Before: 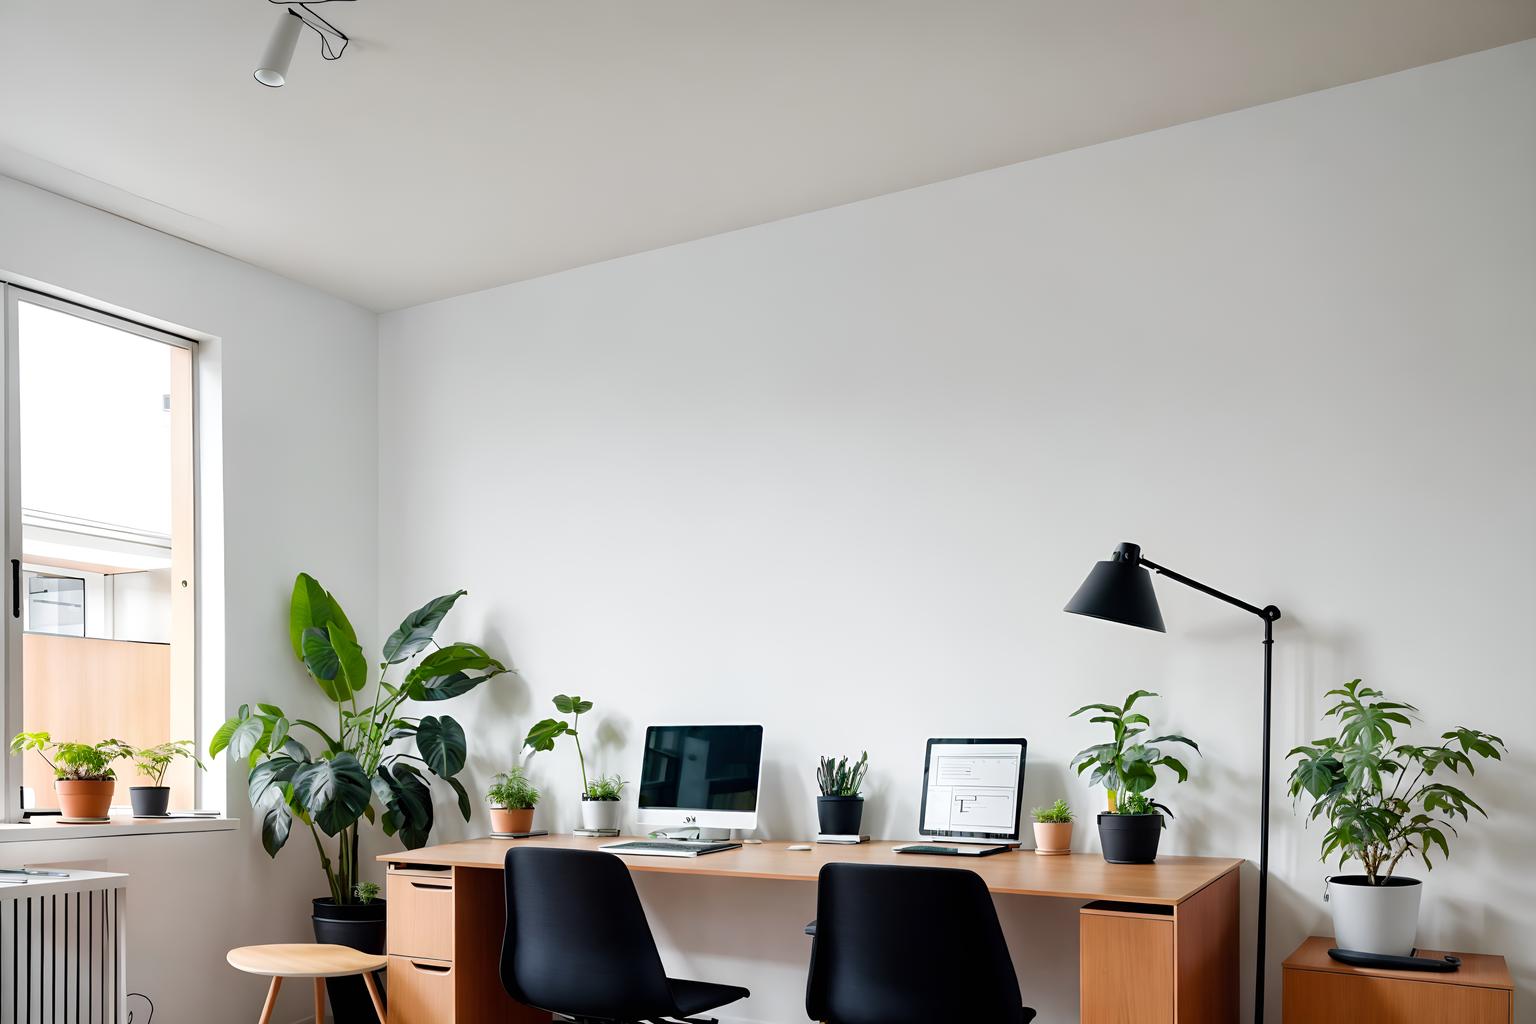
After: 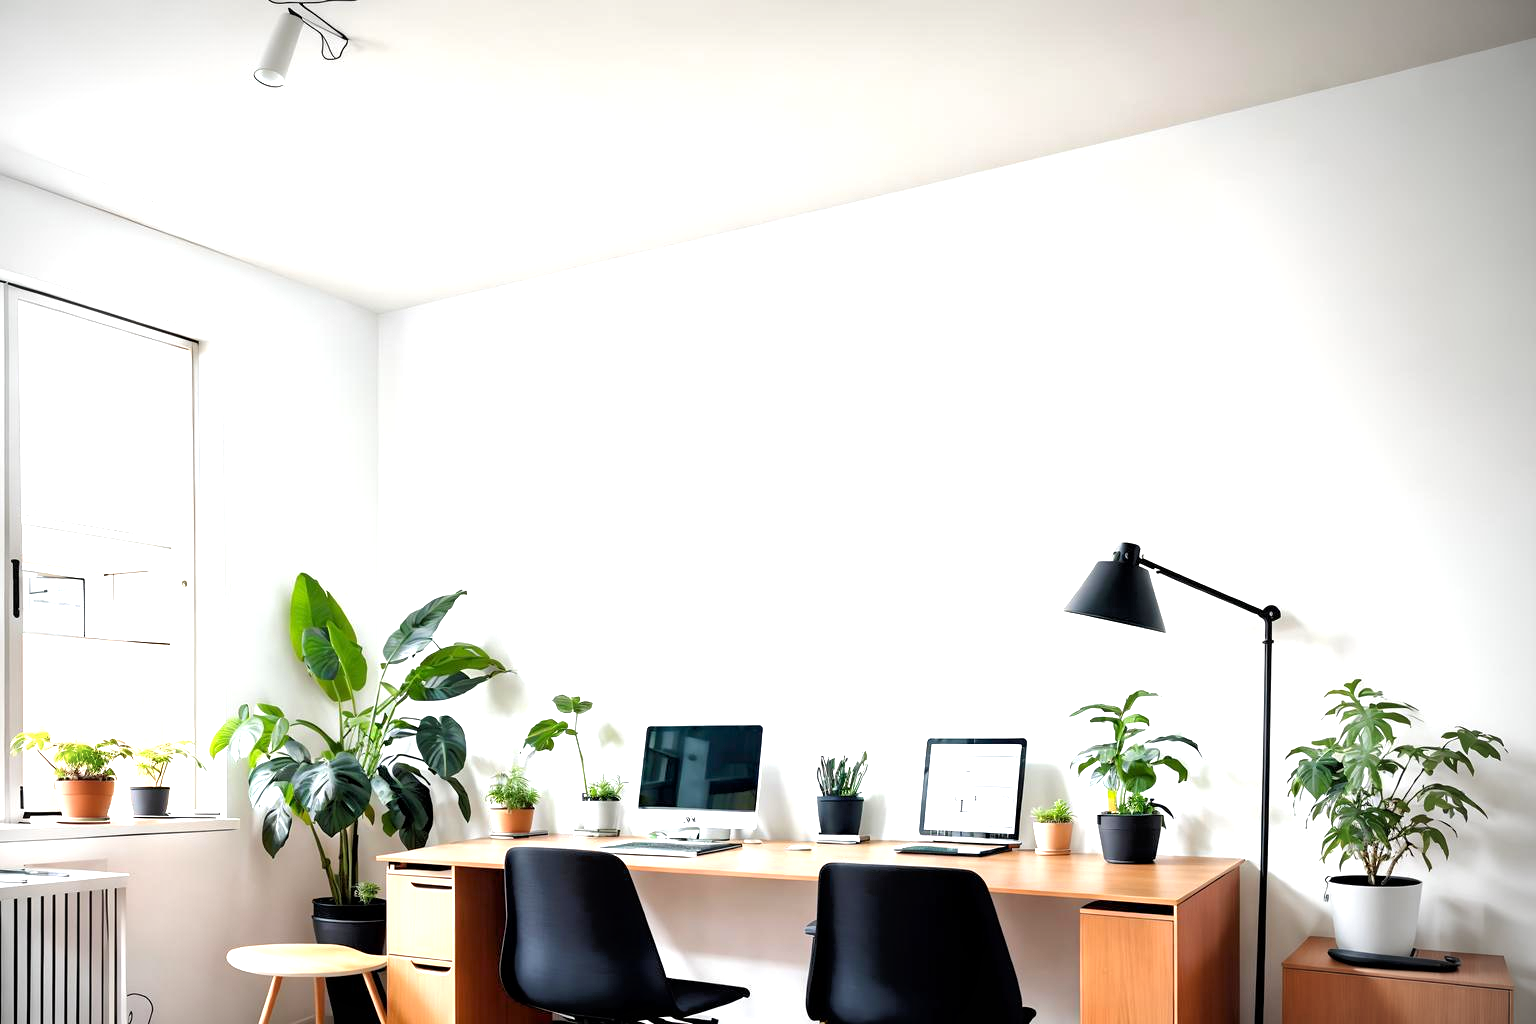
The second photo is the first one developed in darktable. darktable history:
vignetting: center (-0.075, 0.066), unbound false
tone equalizer: -8 EV -1.87 EV, -7 EV -1.18 EV, -6 EV -1.61 EV, luminance estimator HSV value / RGB max
exposure: exposure 1.073 EV, compensate highlight preservation false
local contrast: mode bilateral grid, contrast 10, coarseness 25, detail 115%, midtone range 0.2
